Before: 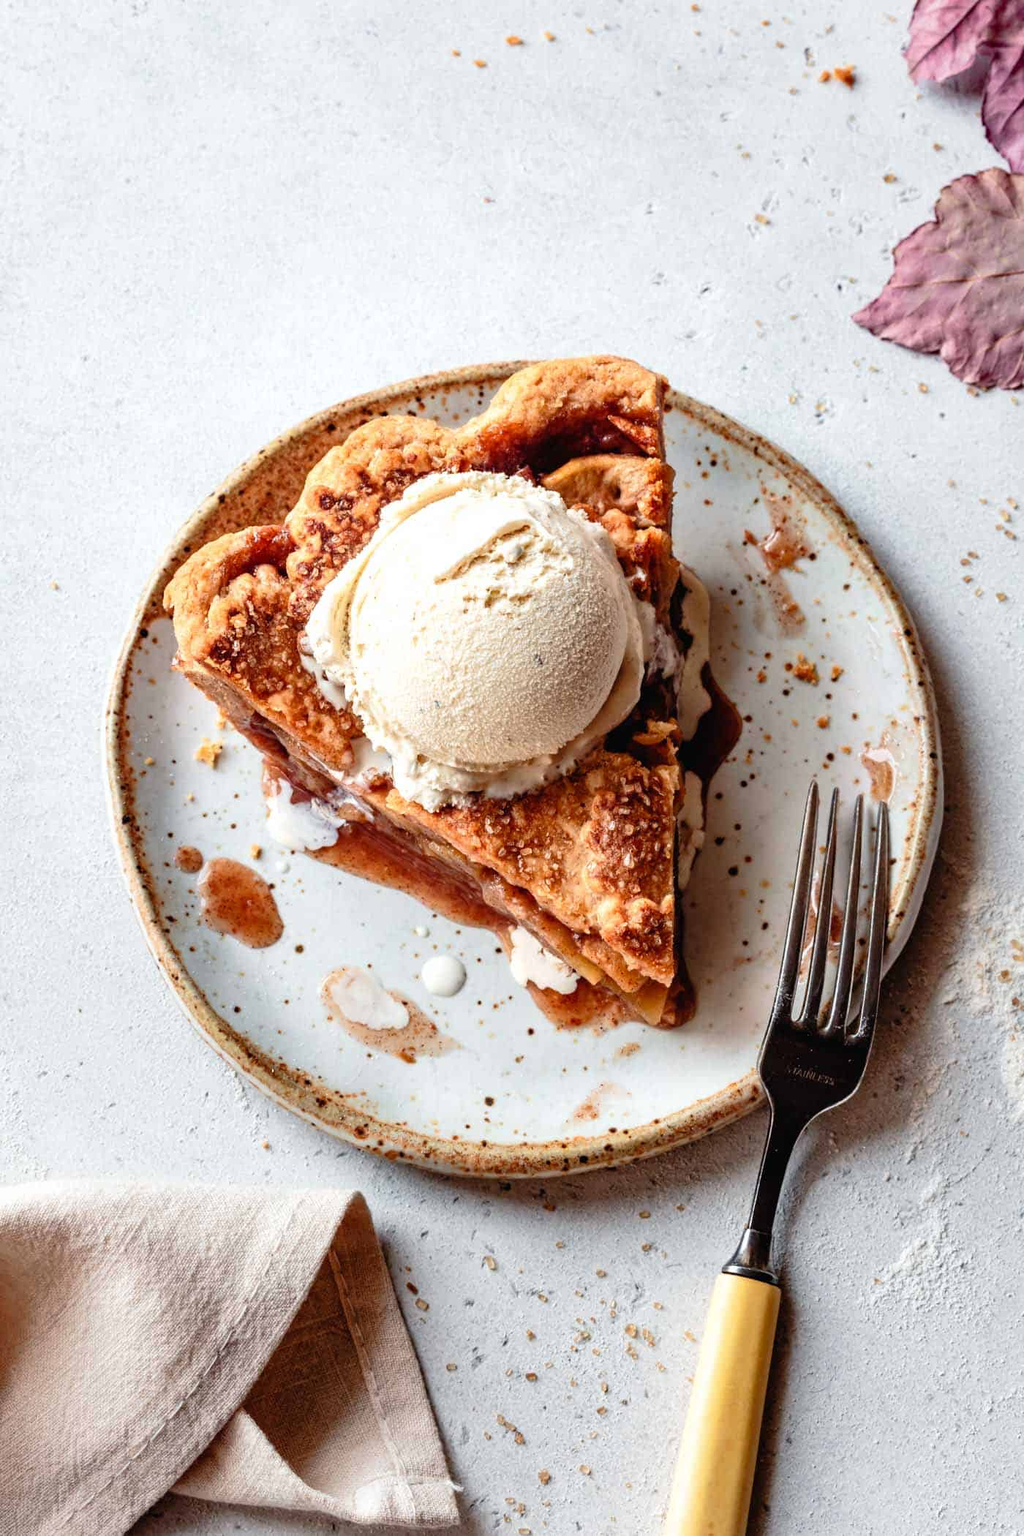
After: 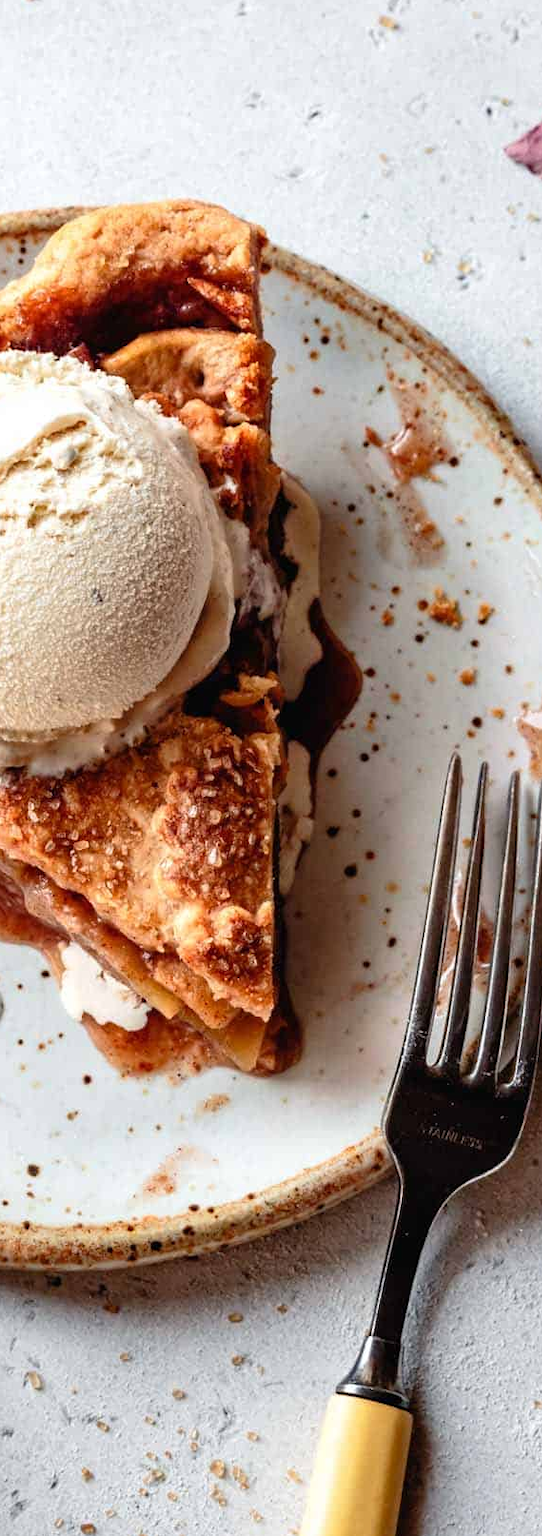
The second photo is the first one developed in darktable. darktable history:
tone equalizer: on, module defaults
crop: left 45.337%, top 13.169%, right 13.941%, bottom 9.95%
